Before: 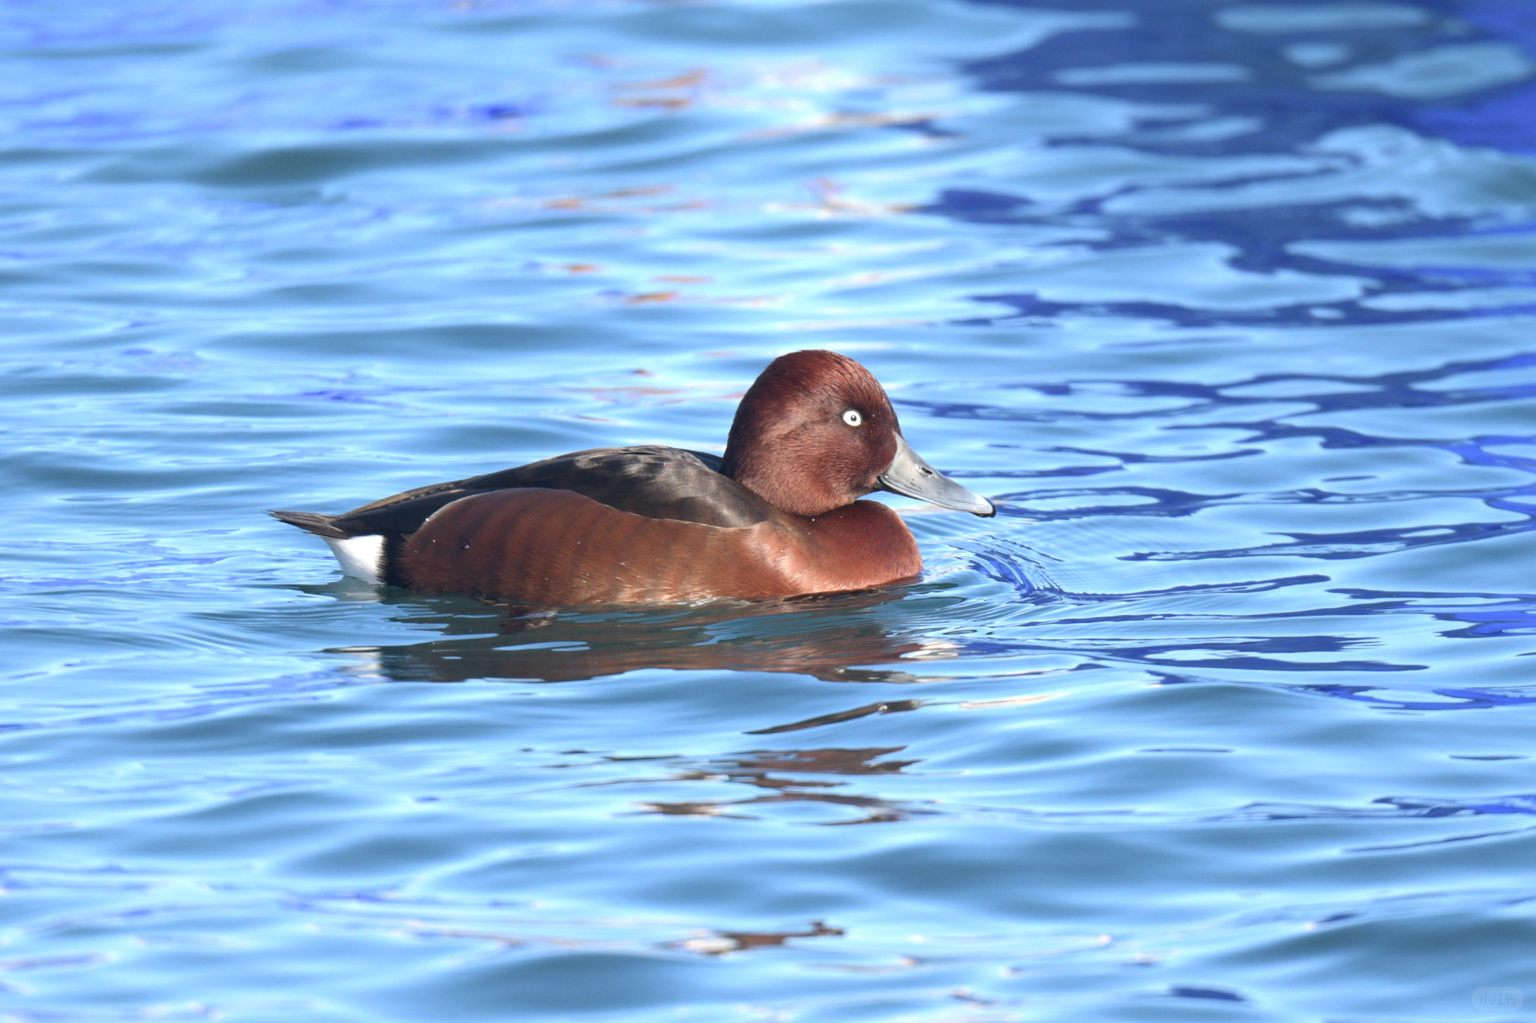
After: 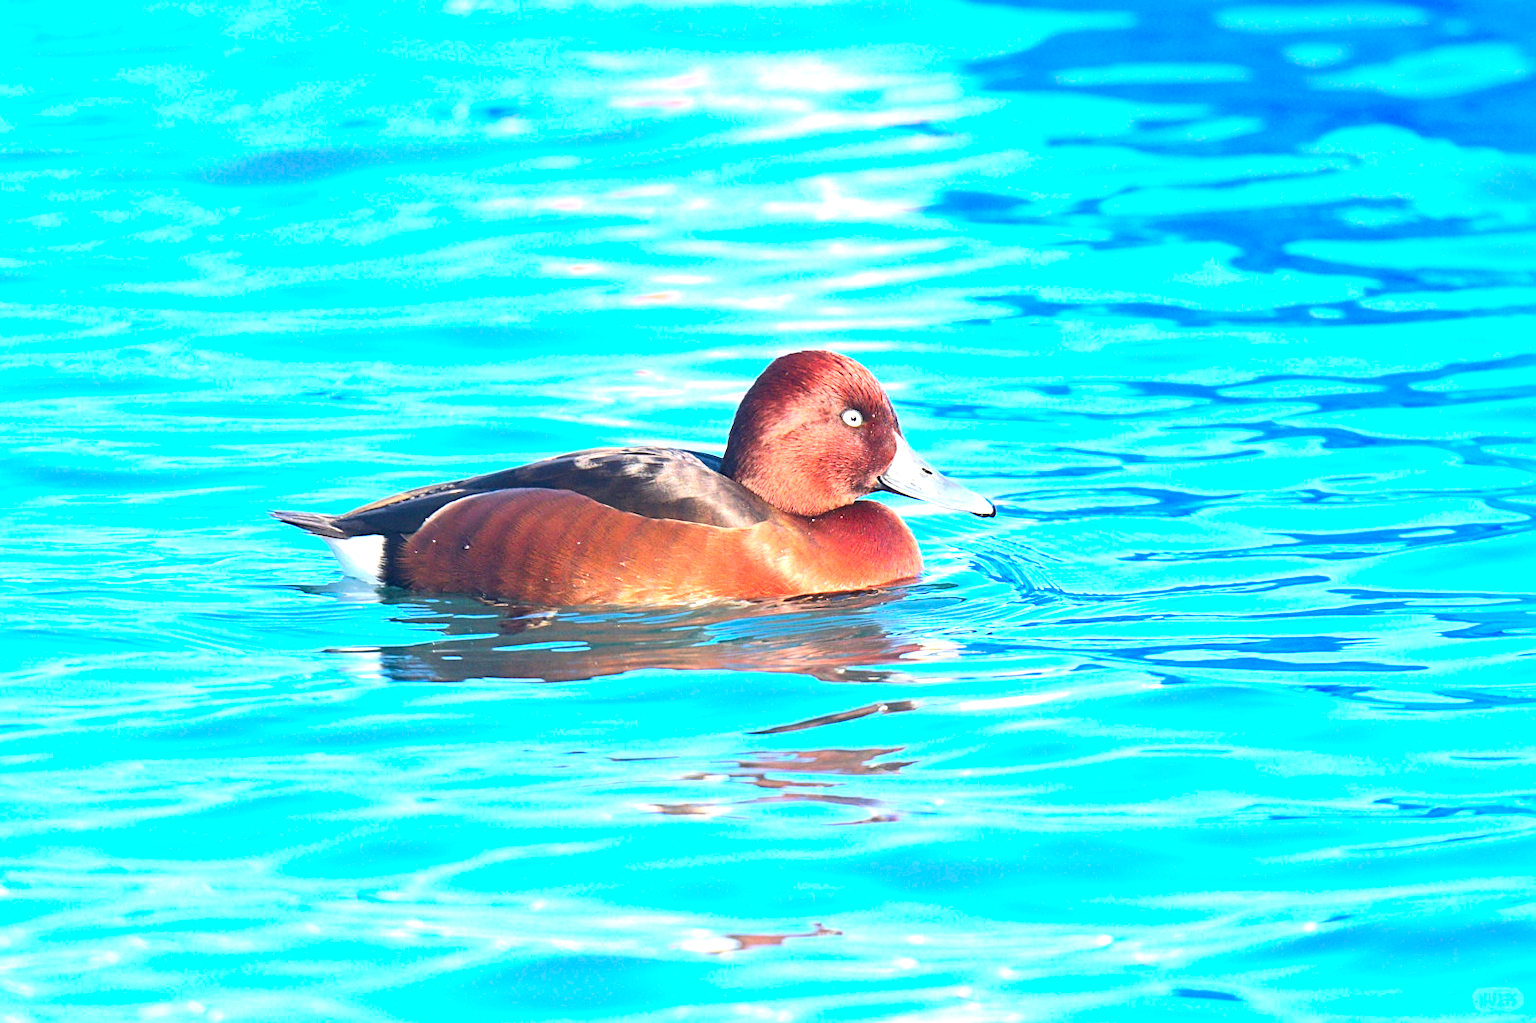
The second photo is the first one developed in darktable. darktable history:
sharpen: on, module defaults
exposure: exposure 0.795 EV, compensate highlight preservation false
tone equalizer: -8 EV -0.389 EV, -7 EV -0.359 EV, -6 EV -0.369 EV, -5 EV -0.257 EV, -3 EV 0.2 EV, -2 EV 0.307 EV, -1 EV 0.384 EV, +0 EV 0.446 EV, edges refinement/feathering 500, mask exposure compensation -1.57 EV, preserve details no
contrast brightness saturation: contrast 0.196, brightness 0.195, saturation 0.818
